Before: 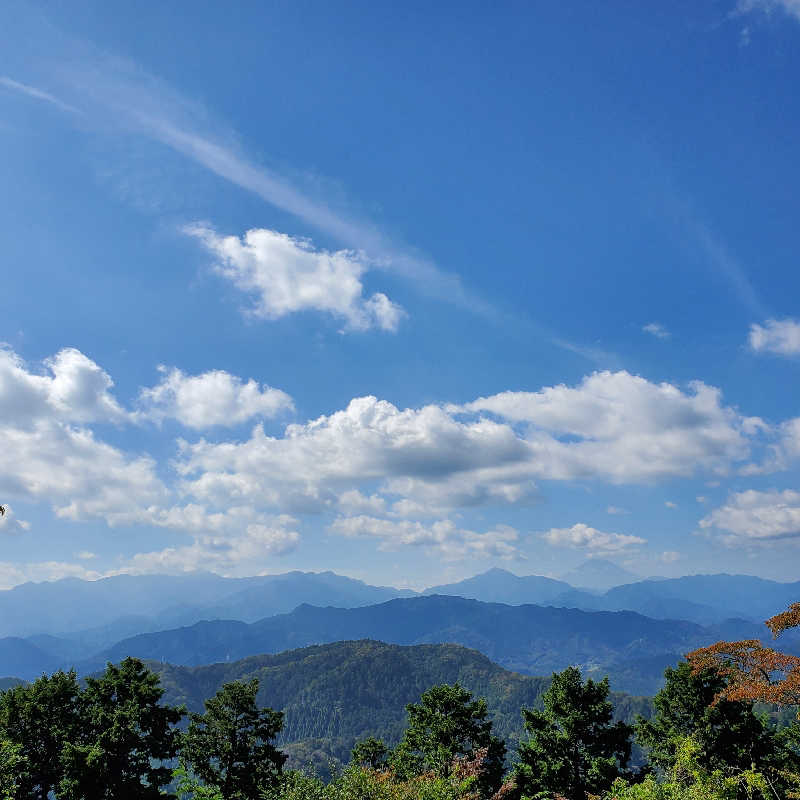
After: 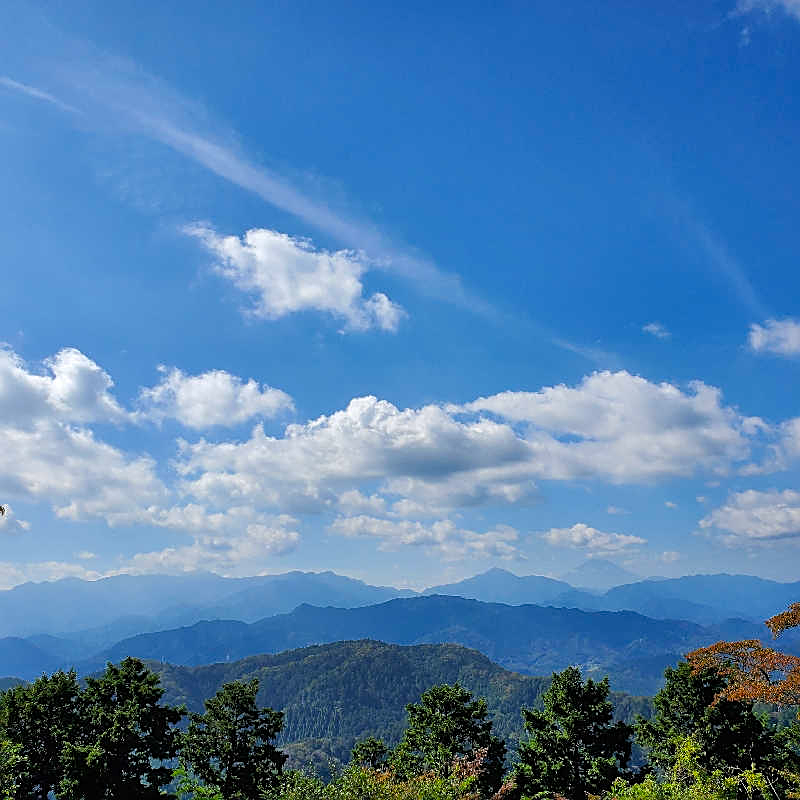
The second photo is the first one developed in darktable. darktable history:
color balance rgb: perceptual saturation grading › global saturation 19.59%
sharpen: on, module defaults
